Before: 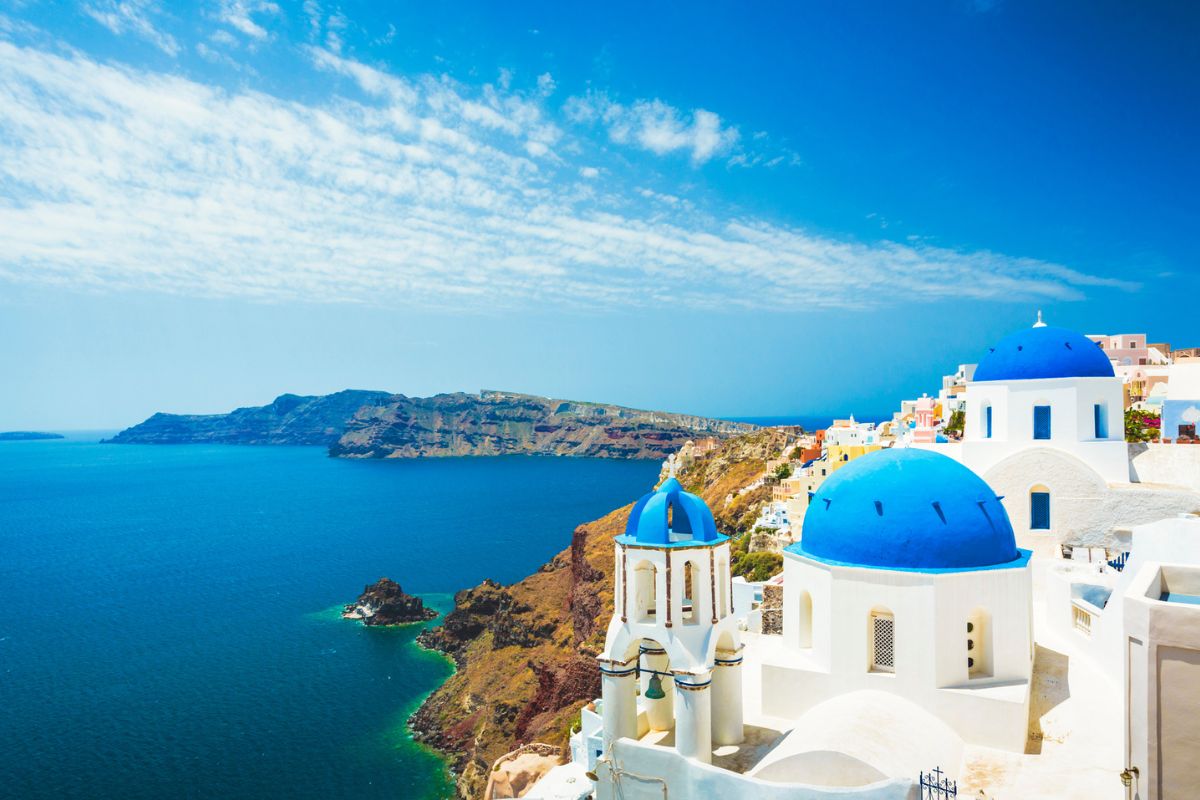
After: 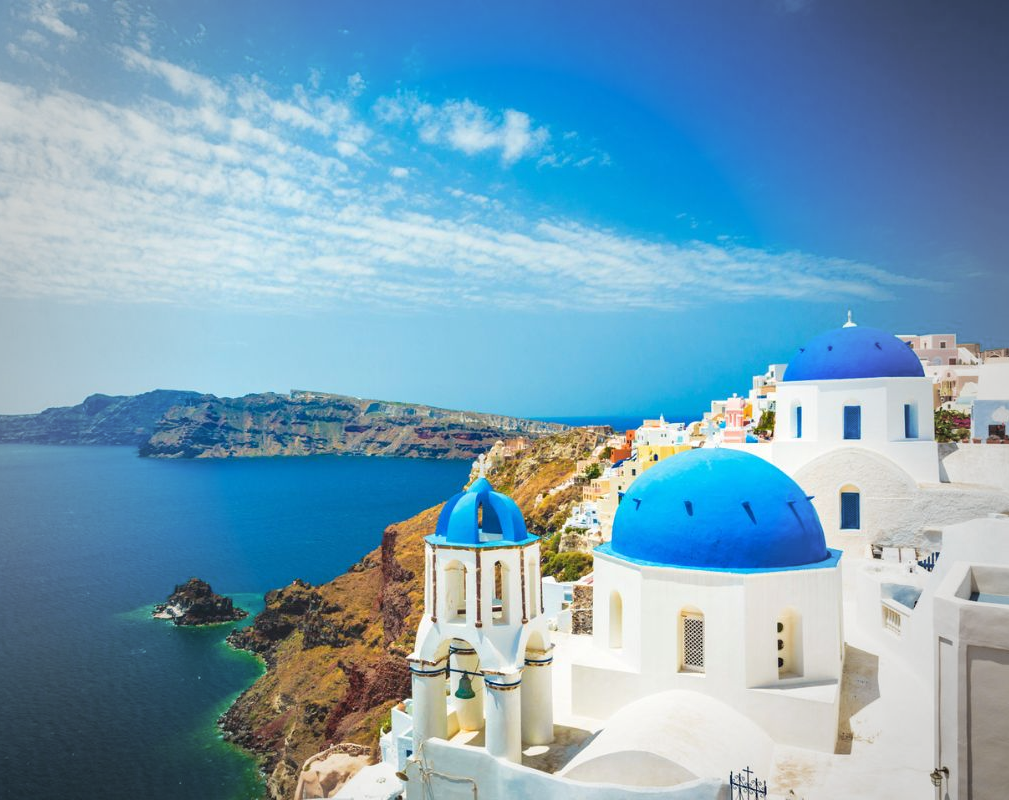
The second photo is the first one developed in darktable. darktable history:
crop: left 15.896%
vignetting: fall-off start 65.59%, brightness -0.28, width/height ratio 0.873
